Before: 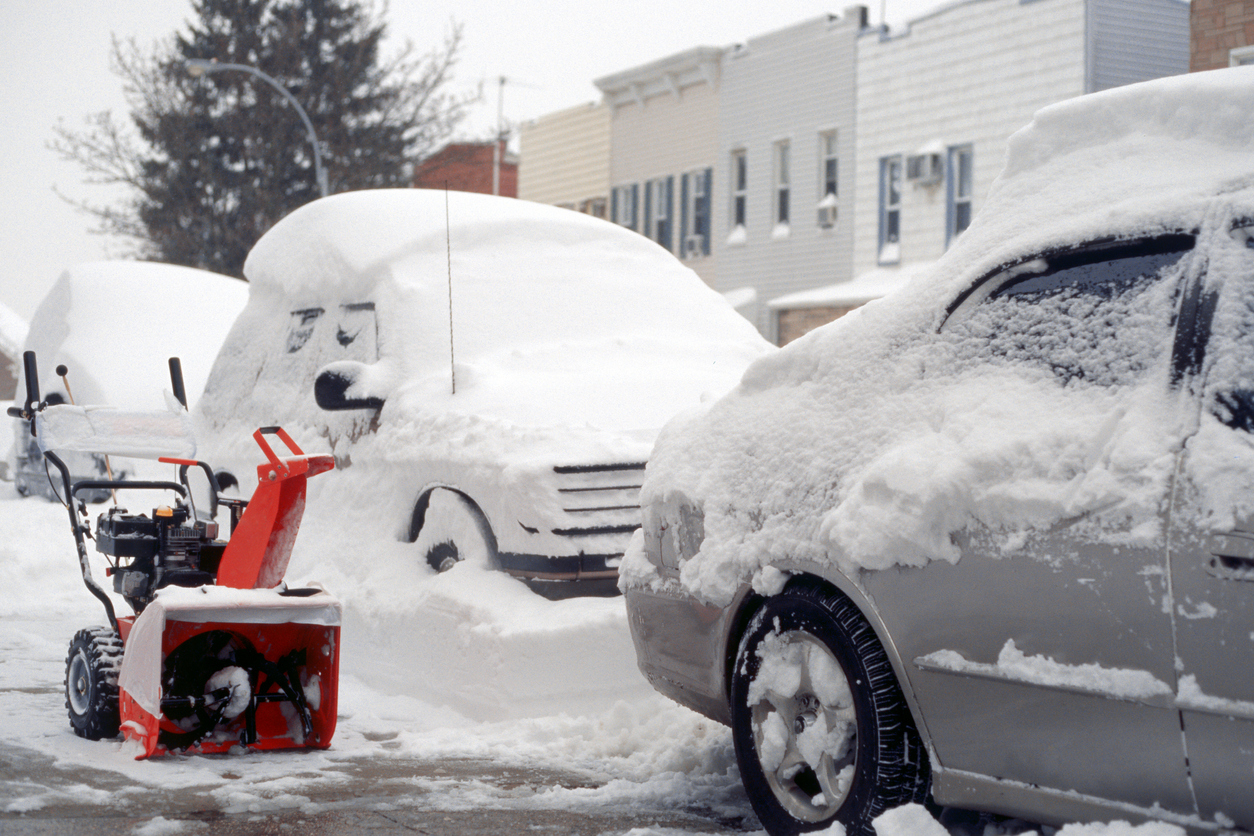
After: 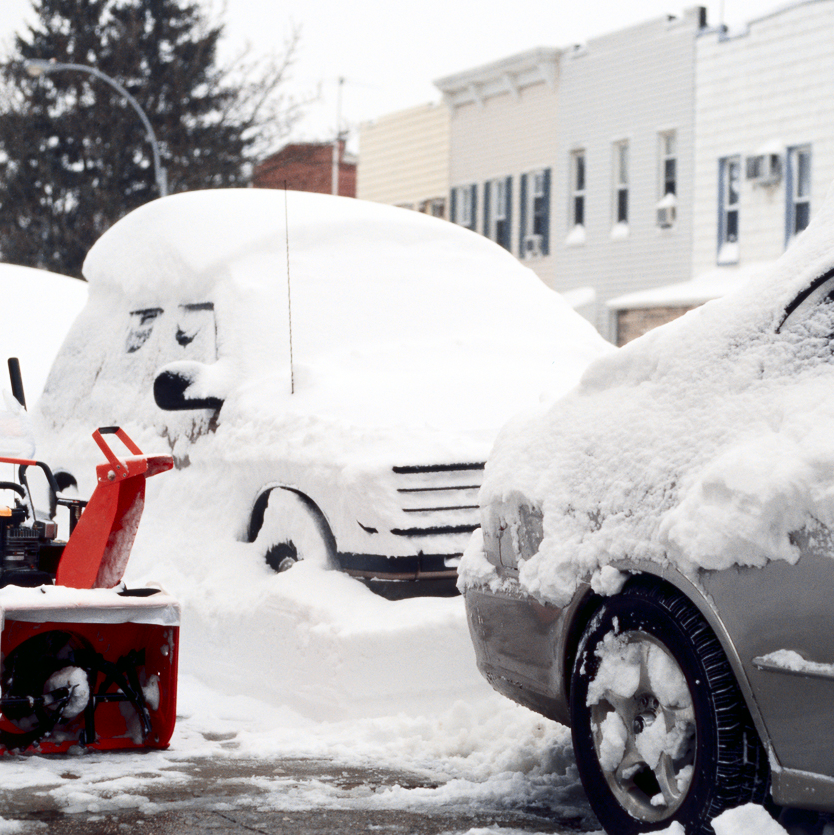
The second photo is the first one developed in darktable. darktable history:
contrast brightness saturation: contrast 0.292
crop and rotate: left 12.864%, right 20.572%
